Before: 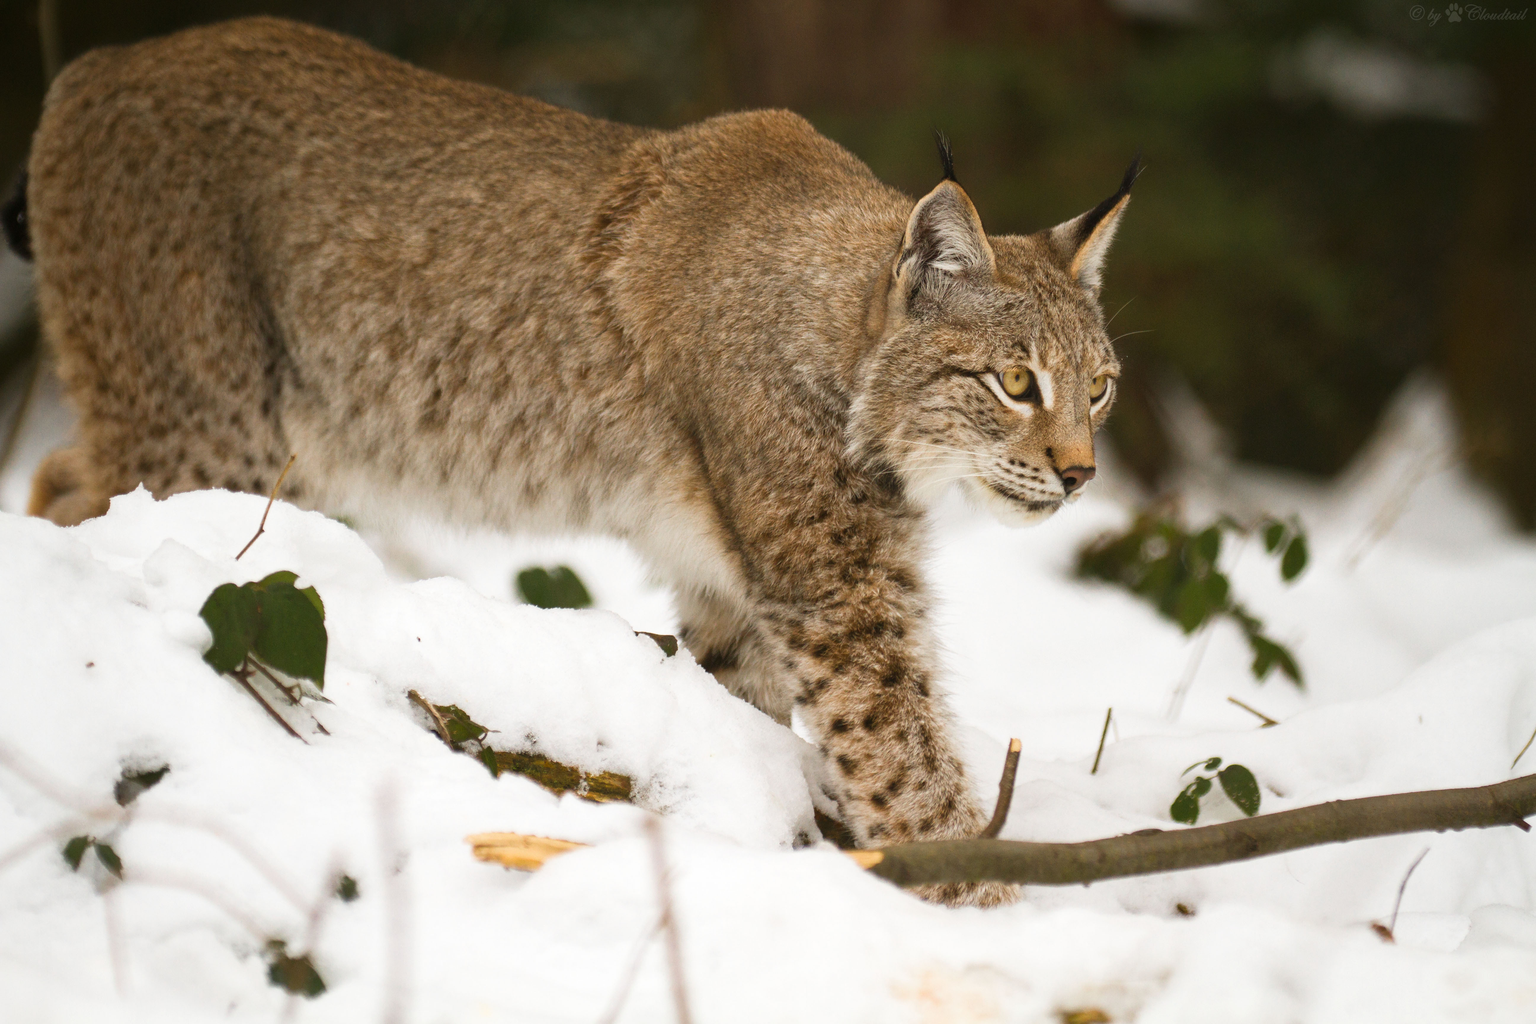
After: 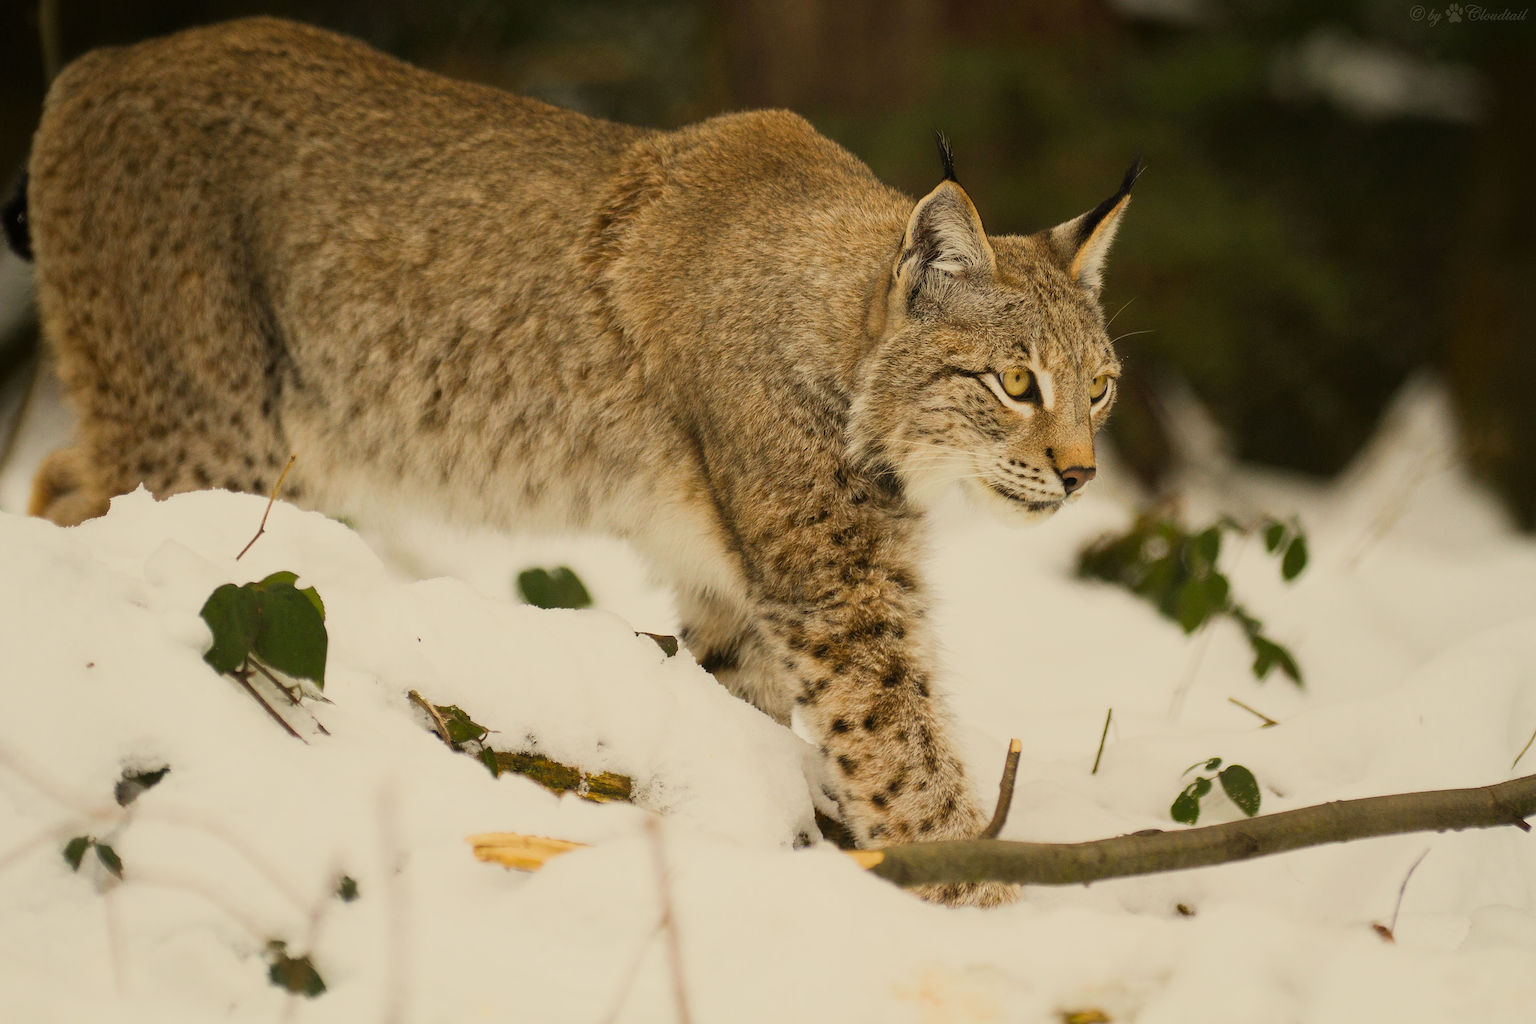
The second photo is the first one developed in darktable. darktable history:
filmic rgb: black relative exposure -16 EV, white relative exposure 4.96 EV, hardness 6.25, color science v6 (2022)
tone equalizer: edges refinement/feathering 500, mask exposure compensation -1.57 EV, preserve details guided filter
sharpen: amount 0.497
color correction: highlights a* 1.38, highlights b* 17.05
